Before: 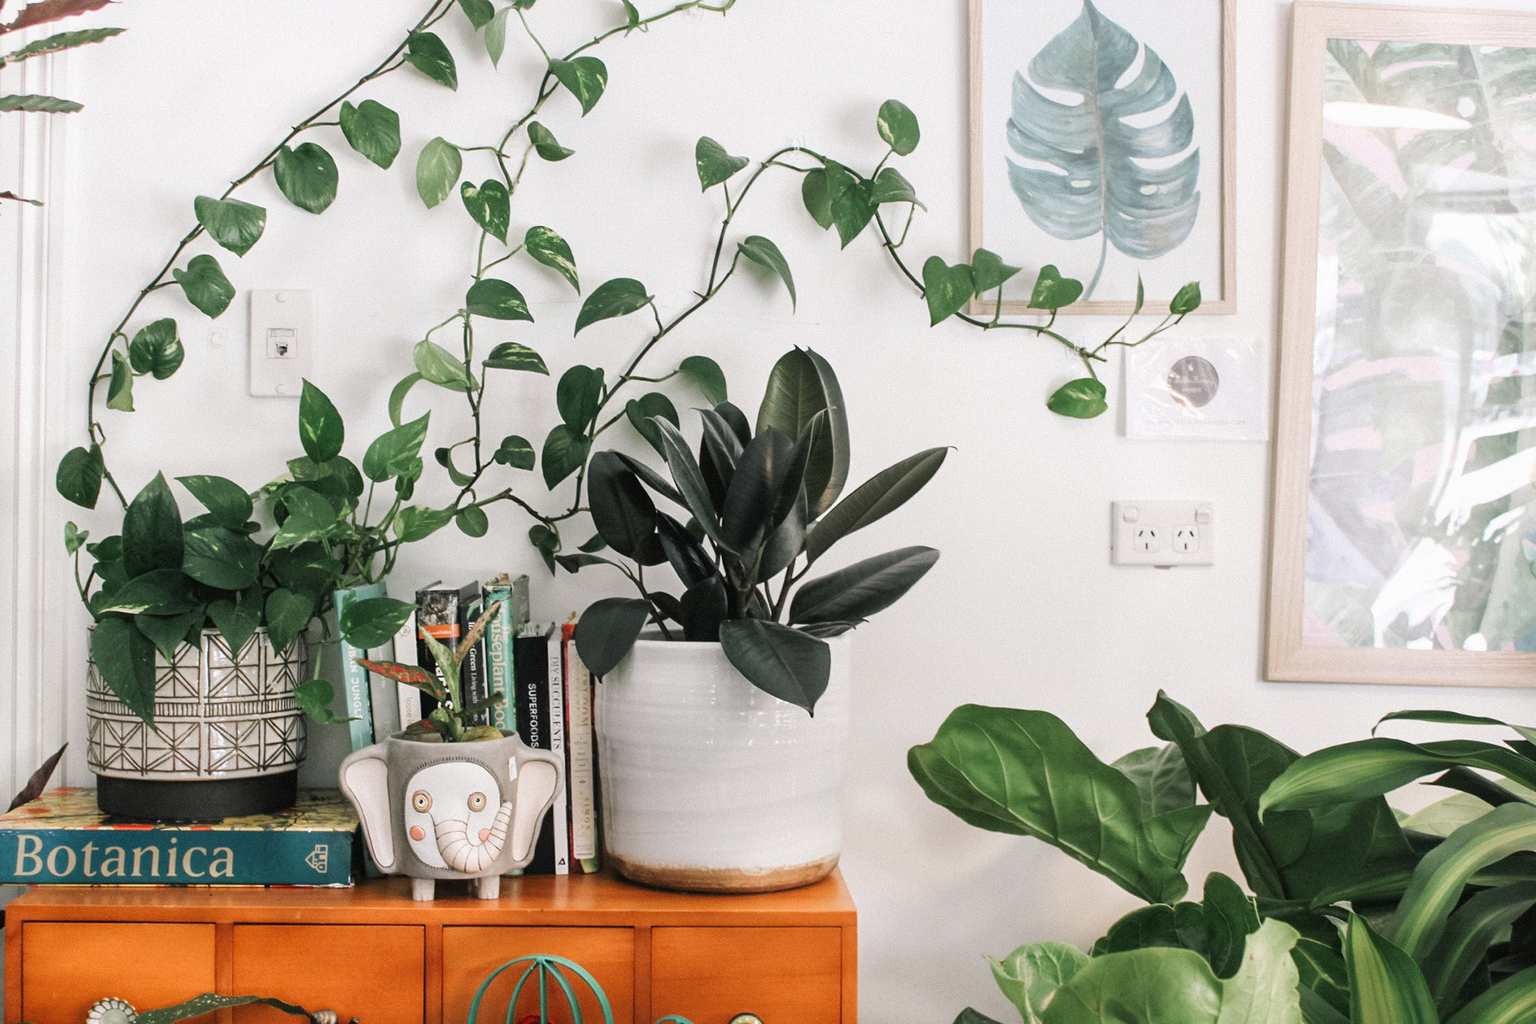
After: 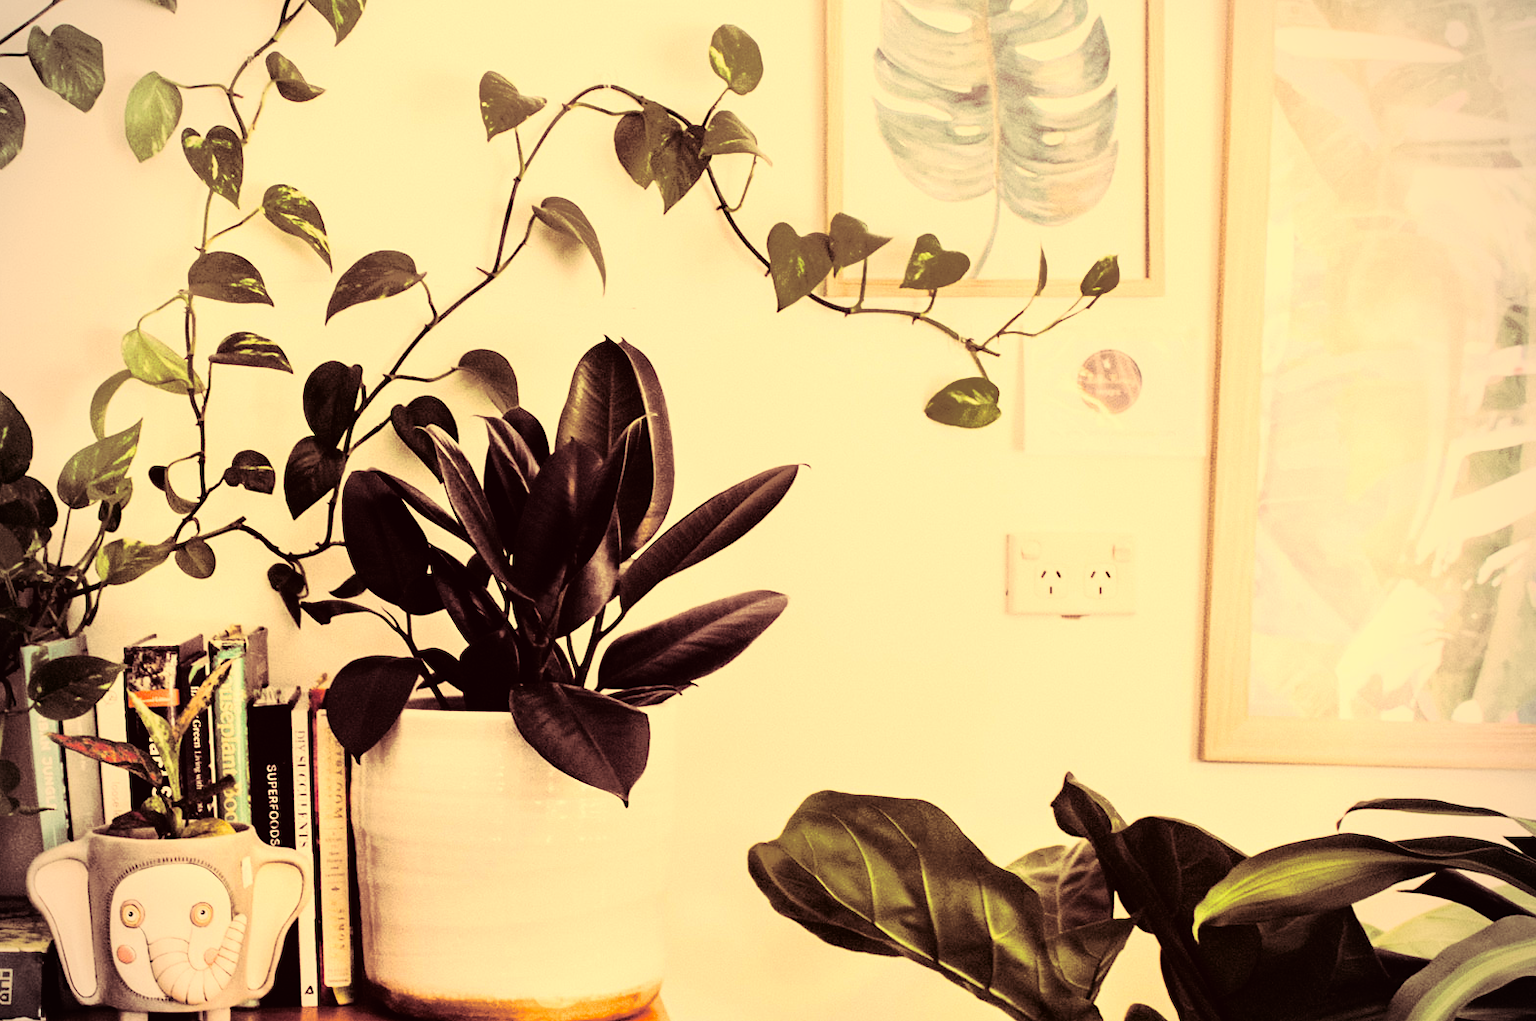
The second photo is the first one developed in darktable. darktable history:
shadows and highlights: on, module defaults
color correction: highlights a* 10.12, highlights b* 39.04, shadows a* 14.62, shadows b* 3.37
crop and rotate: left 20.74%, top 7.912%, right 0.375%, bottom 13.378%
vignetting: fall-off radius 60.92%
split-toning: highlights › hue 187.2°, highlights › saturation 0.83, balance -68.05, compress 56.43%
filmic rgb: black relative exposure -16 EV, white relative exposure 6.29 EV, hardness 5.1, contrast 1.35
tone equalizer: -8 EV 0.001 EV, -7 EV -0.002 EV, -6 EV 0.002 EV, -5 EV -0.03 EV, -4 EV -0.116 EV, -3 EV -0.169 EV, -2 EV 0.24 EV, -1 EV 0.702 EV, +0 EV 0.493 EV
contrast brightness saturation: contrast 0.28
